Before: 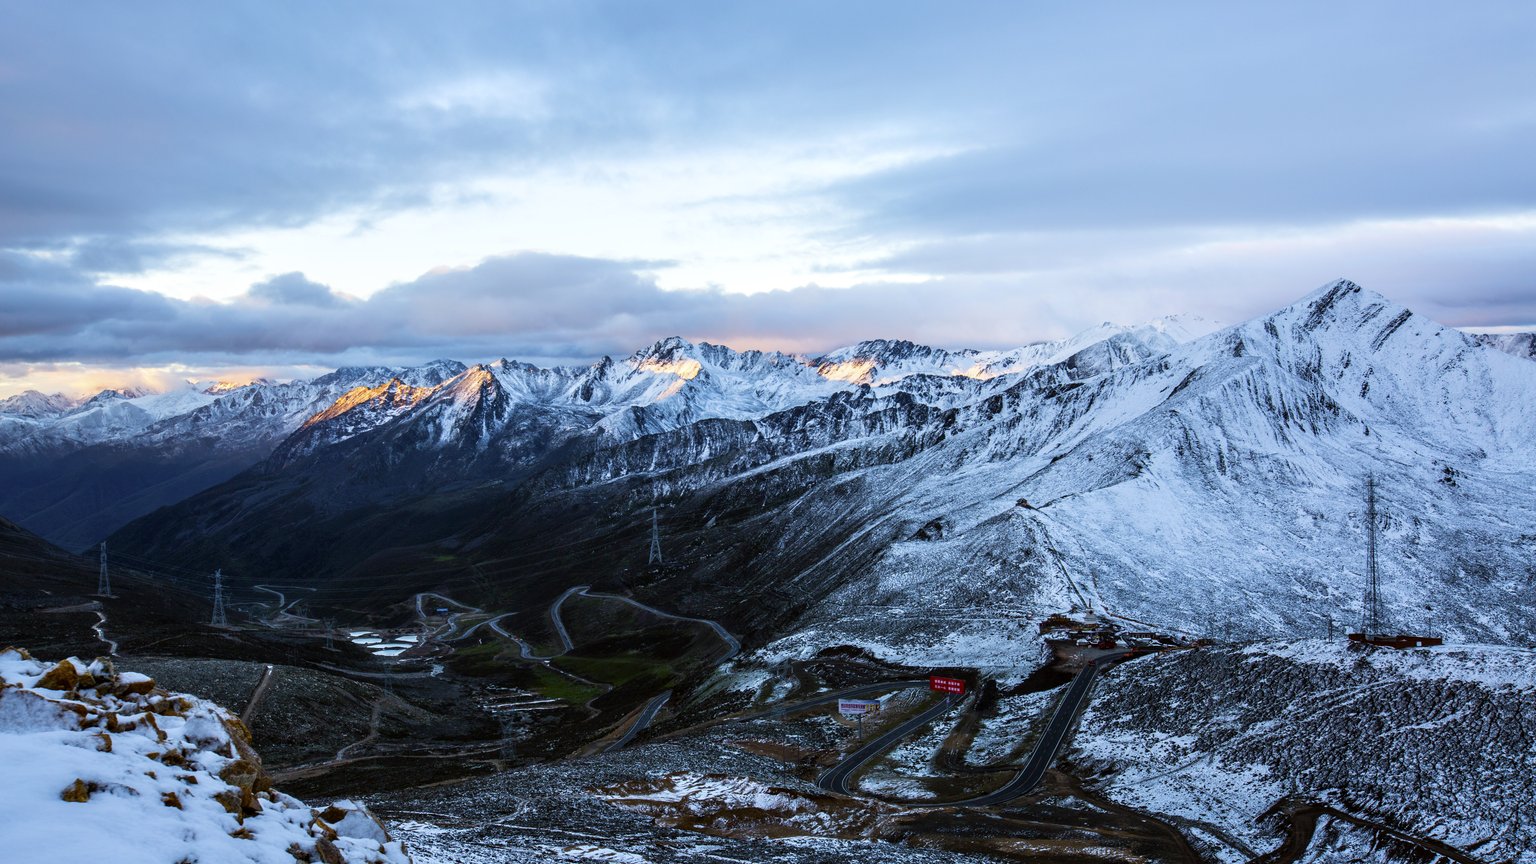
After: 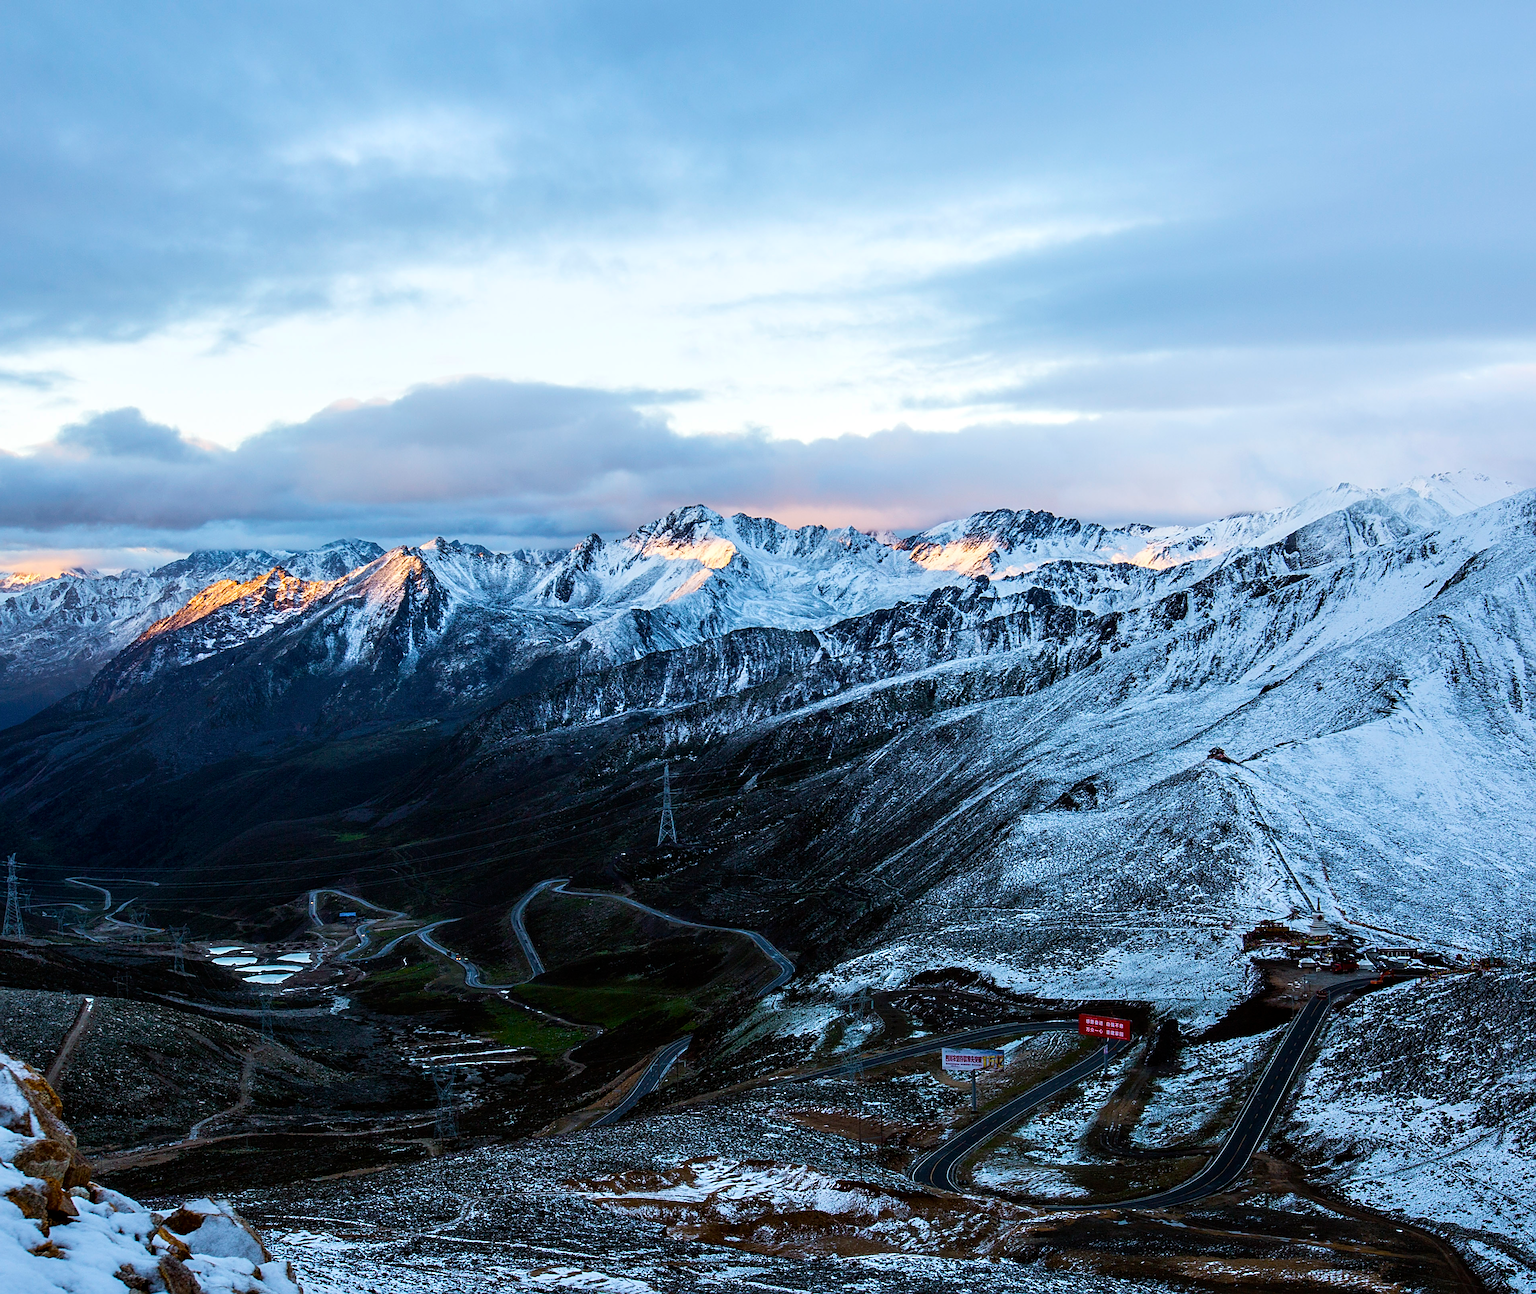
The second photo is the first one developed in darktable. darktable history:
crop and rotate: left 13.713%, right 19.554%
sharpen: radius 2.533, amount 0.623
